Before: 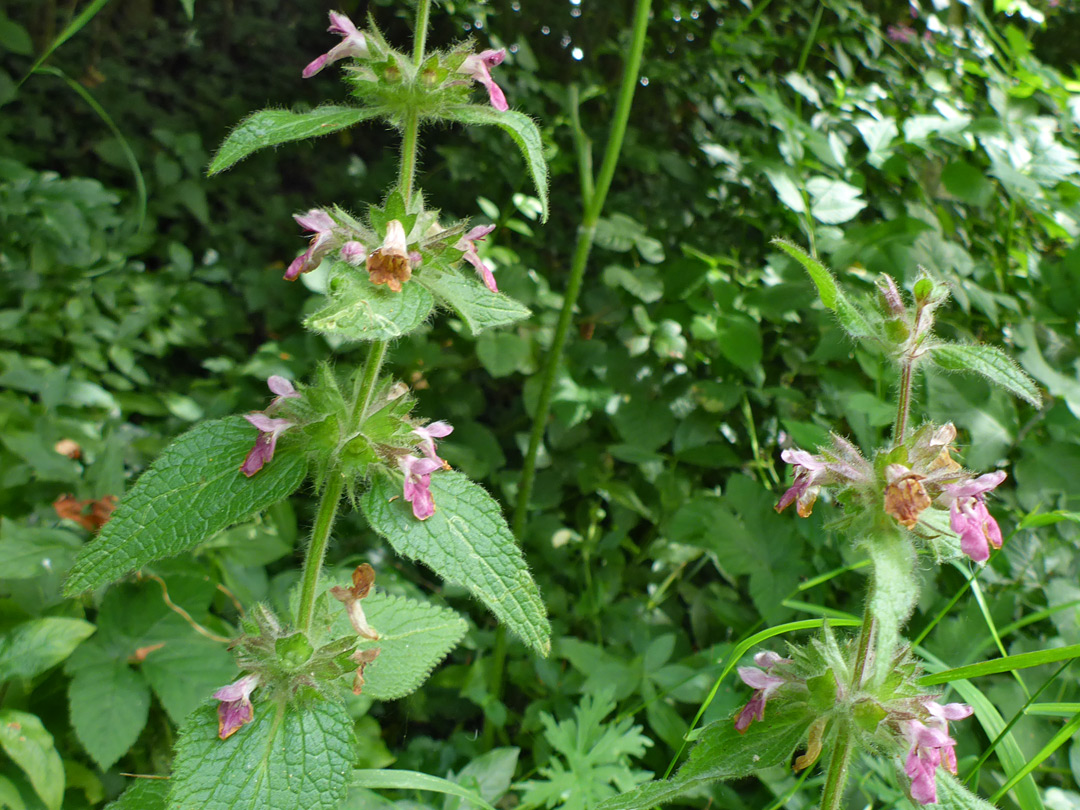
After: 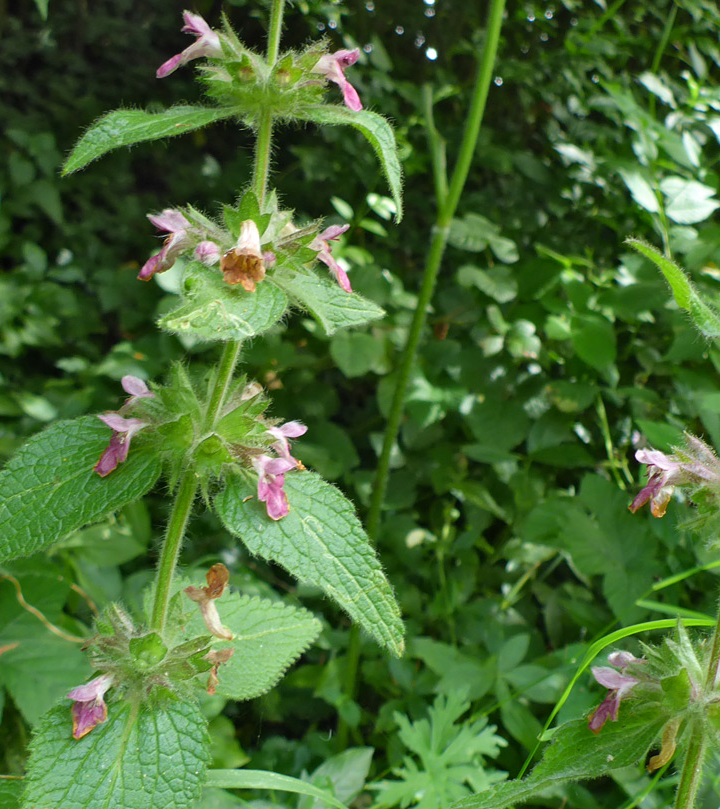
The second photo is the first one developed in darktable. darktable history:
exposure: compensate highlight preservation false
crop and rotate: left 13.537%, right 19.796%
